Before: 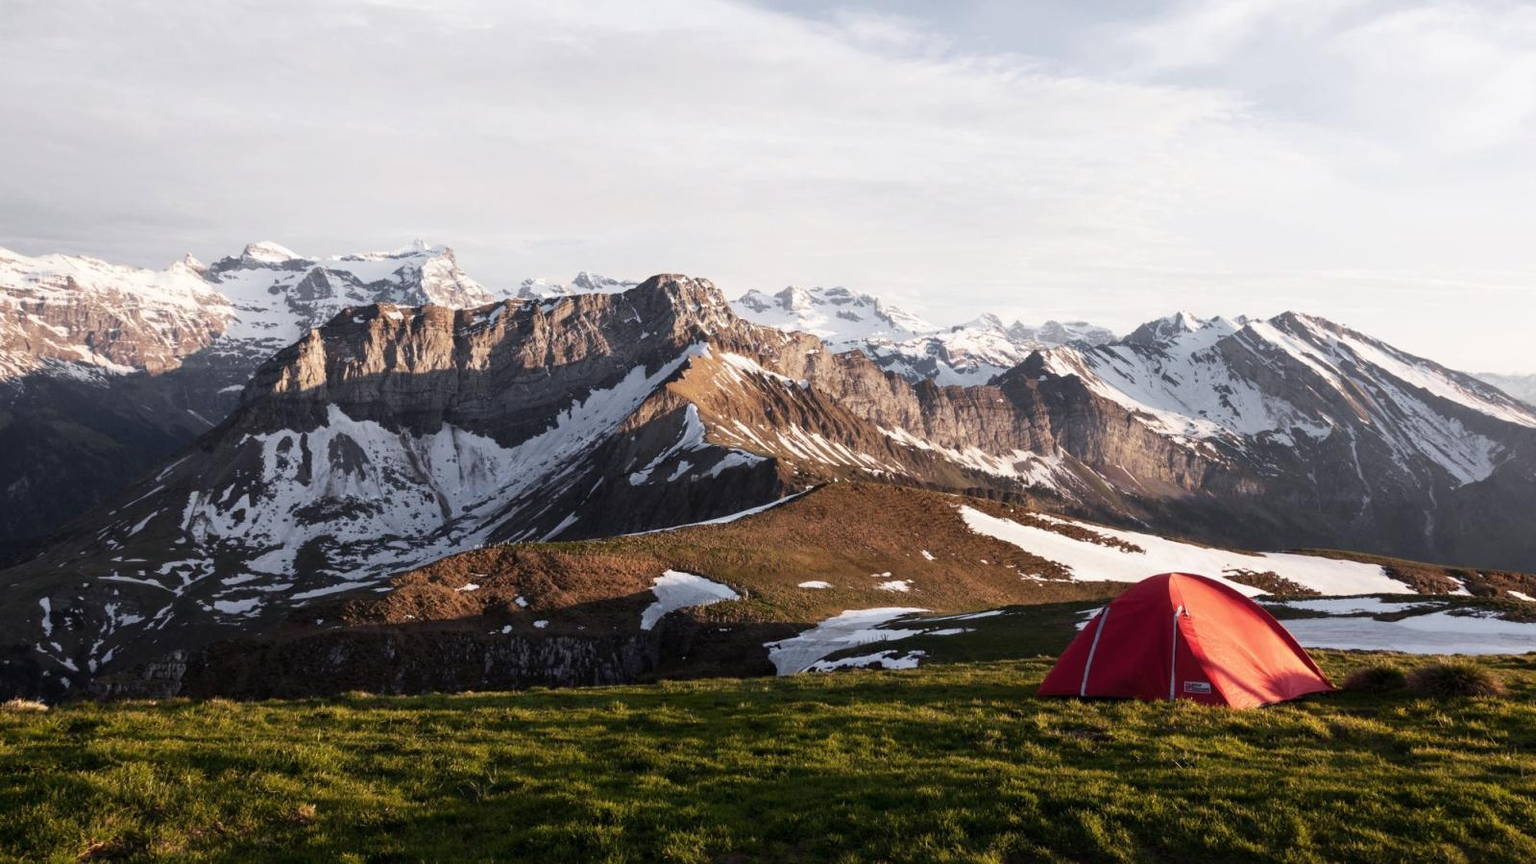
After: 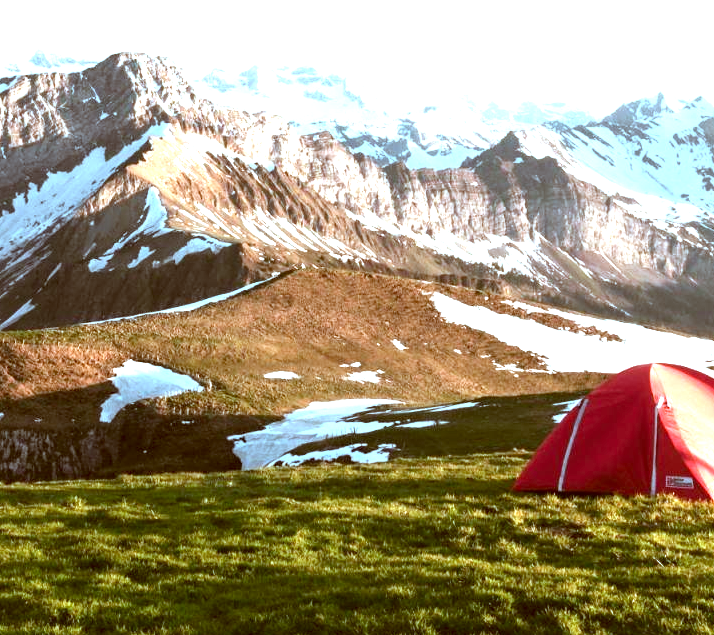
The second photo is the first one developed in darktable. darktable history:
color correction: highlights a* -14.07, highlights b* -16.27, shadows a* 10.42, shadows b* 30.12
crop: left 35.512%, top 25.946%, right 19.817%, bottom 3.374%
exposure: black level correction 0, exposure 1.616 EV, compensate exposure bias true, compensate highlight preservation false
